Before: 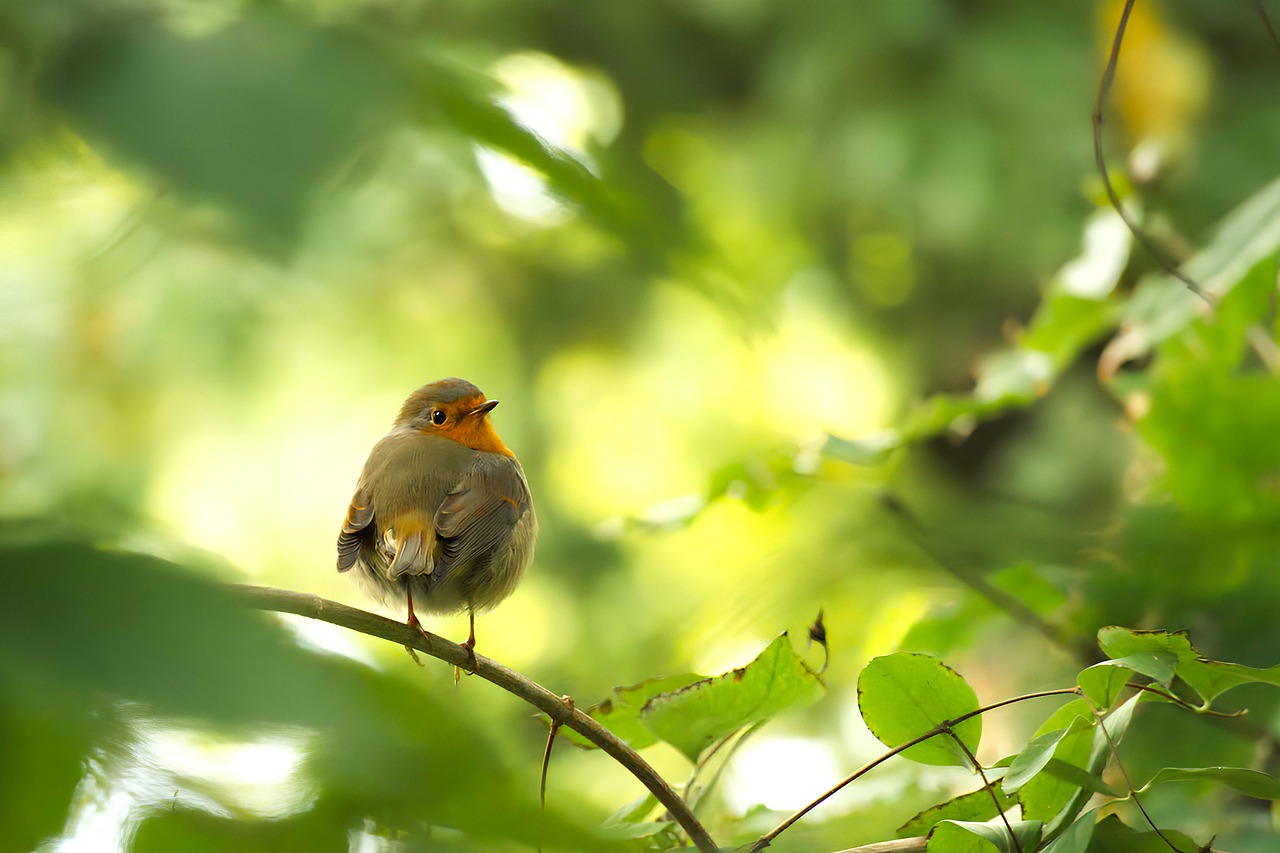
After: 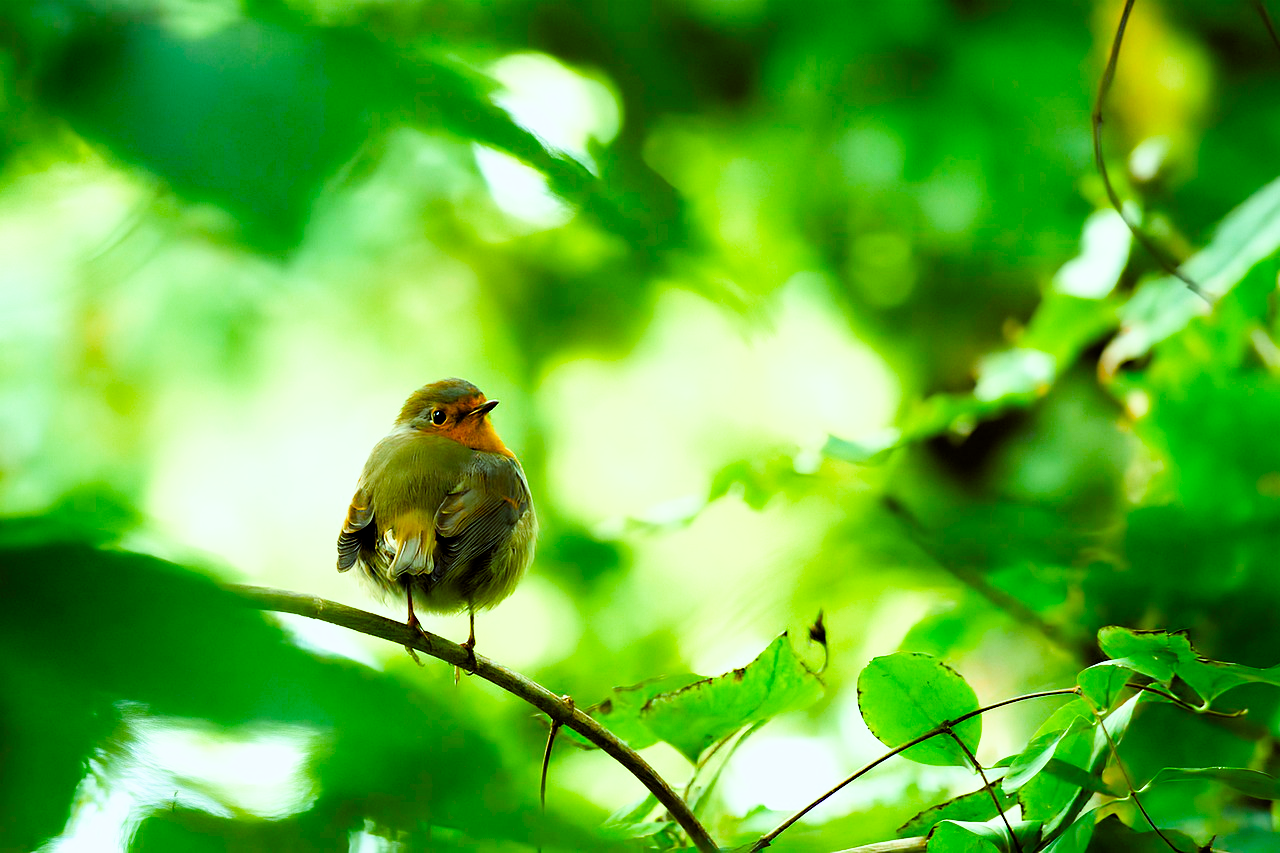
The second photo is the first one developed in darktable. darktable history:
filmic rgb: black relative exposure -7.75 EV, white relative exposure 4.4 EV, threshold 3 EV, target black luminance 0%, hardness 3.76, latitude 50.51%, contrast 1.074, highlights saturation mix 10%, shadows ↔ highlights balance -0.22%, color science v4 (2020), enable highlight reconstruction true
color balance rgb: shadows lift › luminance -7.7%, shadows lift › chroma 2.13%, shadows lift › hue 200.79°, power › luminance -7.77%, power › chroma 2.27%, power › hue 220.69°, highlights gain › luminance 15.15%, highlights gain › chroma 4%, highlights gain › hue 209.35°, global offset › luminance -0.21%, global offset › chroma 0.27%, perceptual saturation grading › global saturation 24.42%, perceptual saturation grading › highlights -24.42%, perceptual saturation grading › mid-tones 24.42%, perceptual saturation grading › shadows 40%, perceptual brilliance grading › global brilliance -5%, perceptual brilliance grading › highlights 24.42%, perceptual brilliance grading › mid-tones 7%, perceptual brilliance grading › shadows -5%
